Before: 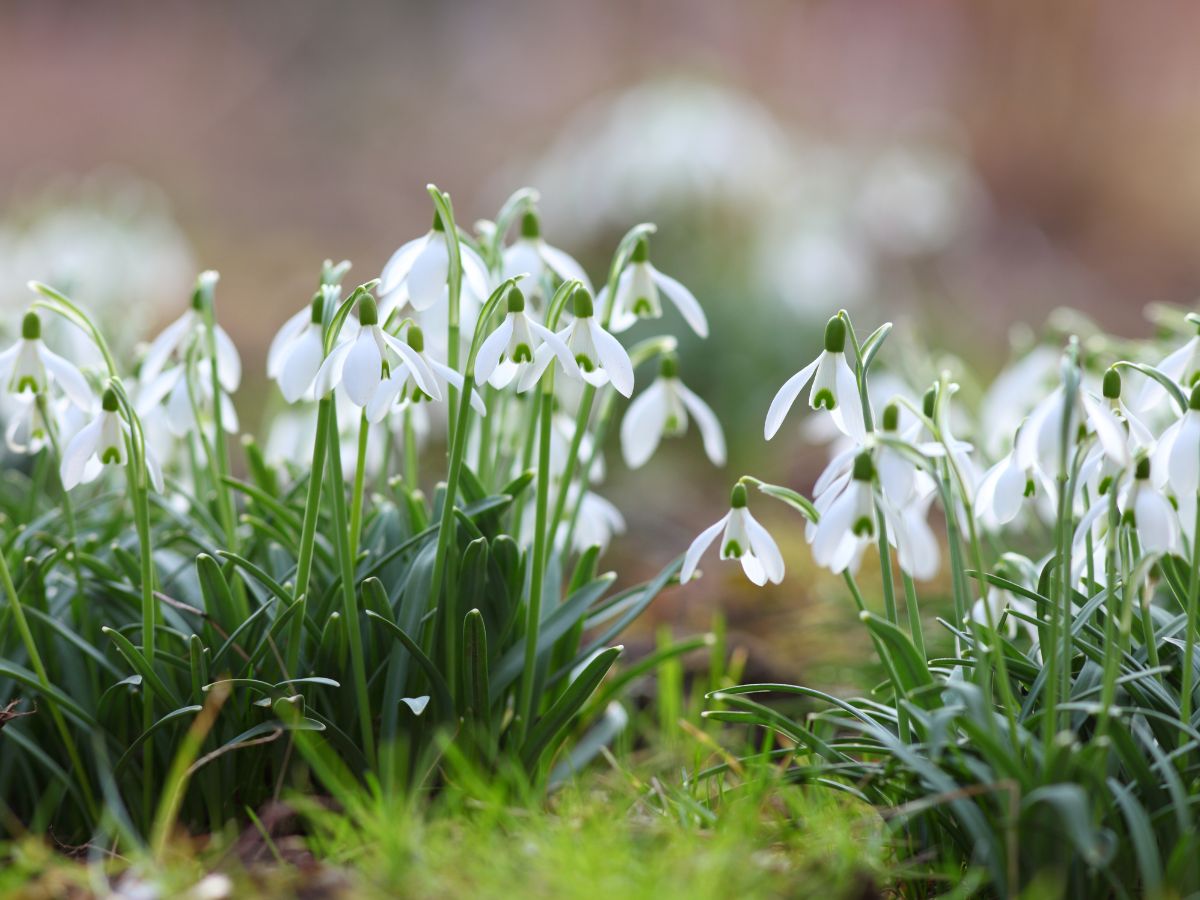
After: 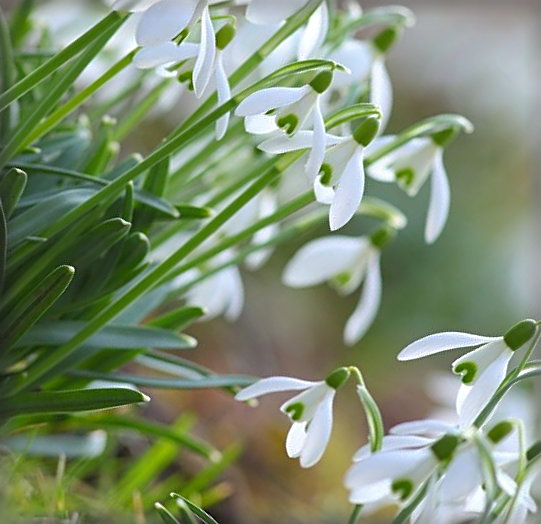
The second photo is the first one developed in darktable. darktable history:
crop and rotate: angle -45.69°, top 16.336%, right 0.856%, bottom 11.743%
color balance rgb: perceptual saturation grading › global saturation 0.739%, global vibrance 24.915%
sharpen: on, module defaults
contrast brightness saturation: saturation -0.065
tone equalizer: mask exposure compensation -0.5 EV
shadows and highlights: on, module defaults
vignetting: fall-off start 93.21%, fall-off radius 5.95%, brightness -0.272, automatic ratio true, width/height ratio 1.332, shape 0.049, unbound false
